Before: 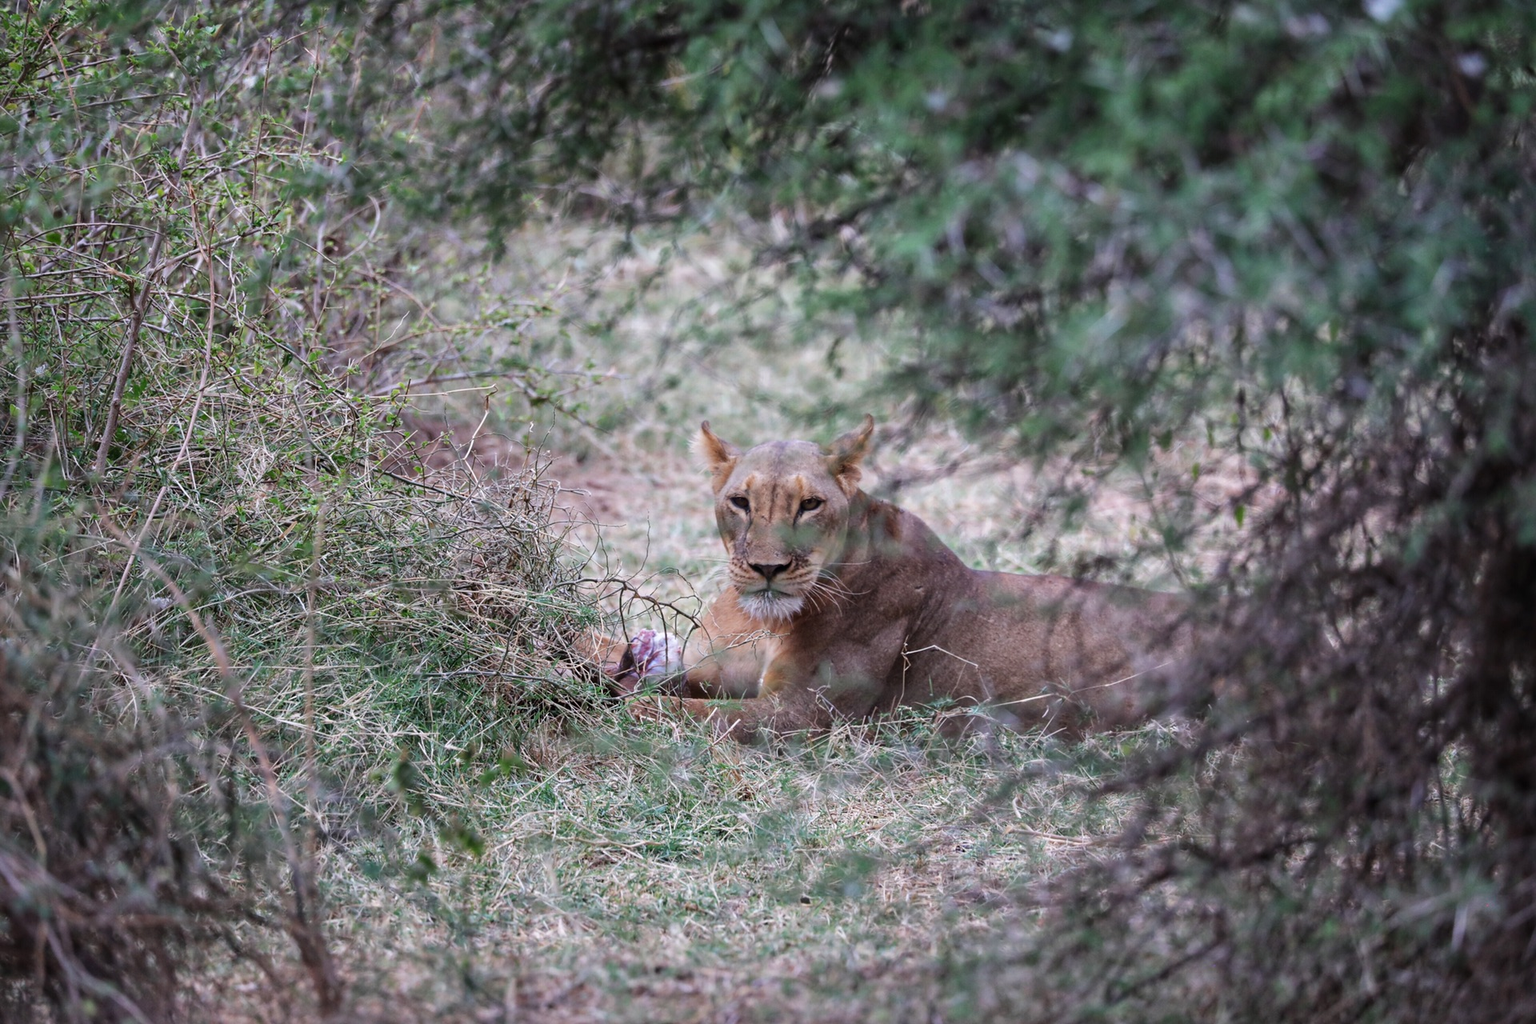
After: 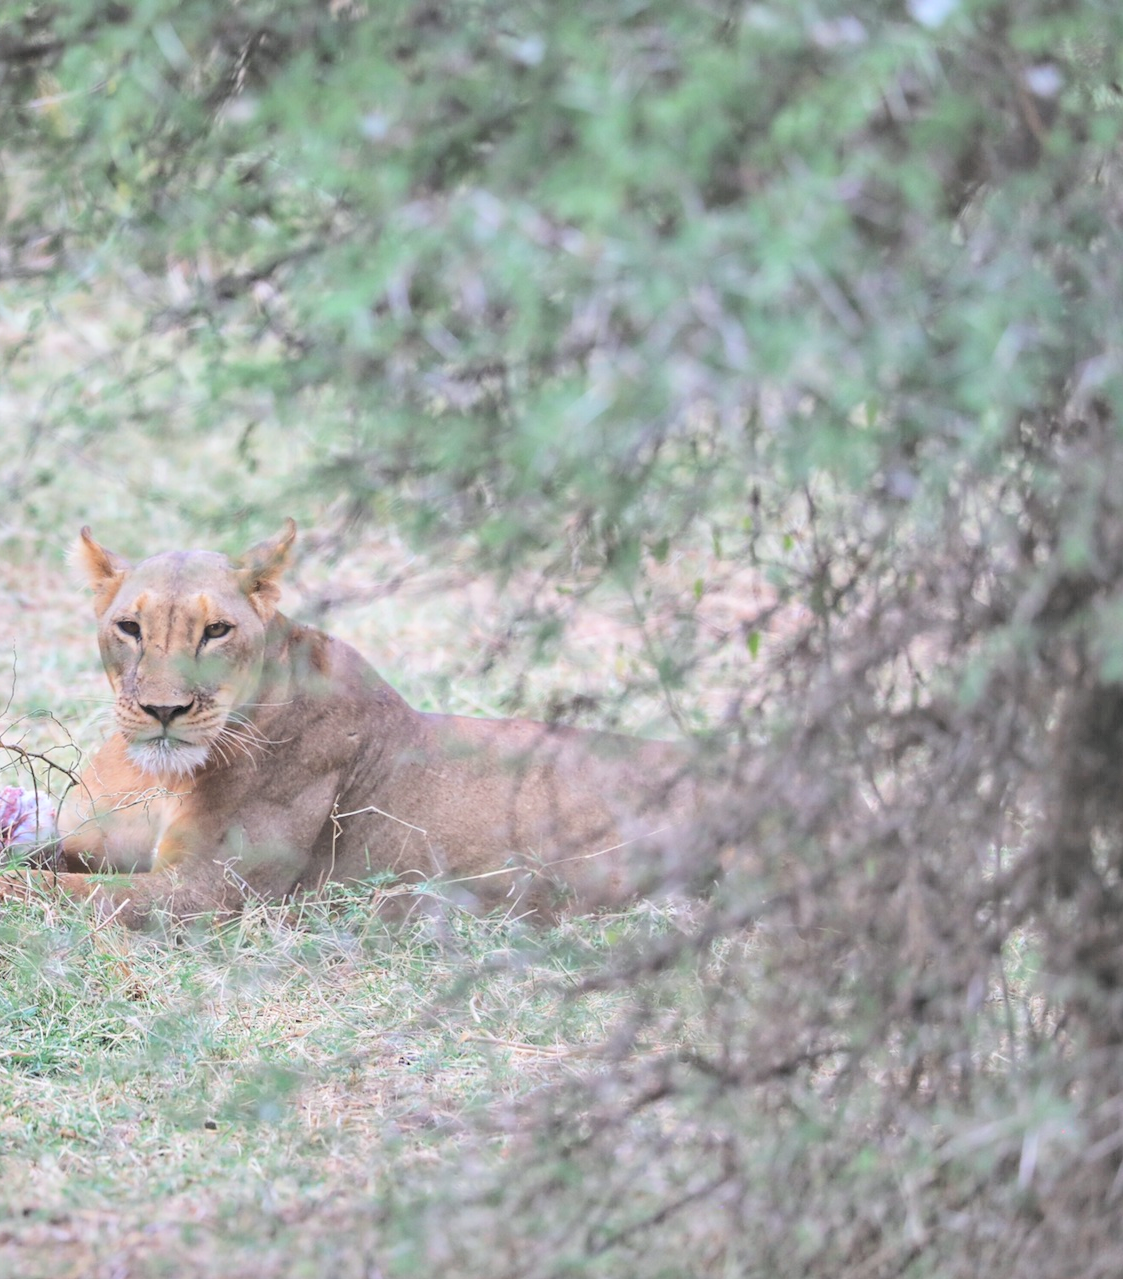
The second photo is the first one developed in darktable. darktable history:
shadows and highlights: shadows 52.72, soften with gaussian
color correction: highlights a* -2.62, highlights b* 2.27
crop: left 41.484%
contrast brightness saturation: brightness 0.987
